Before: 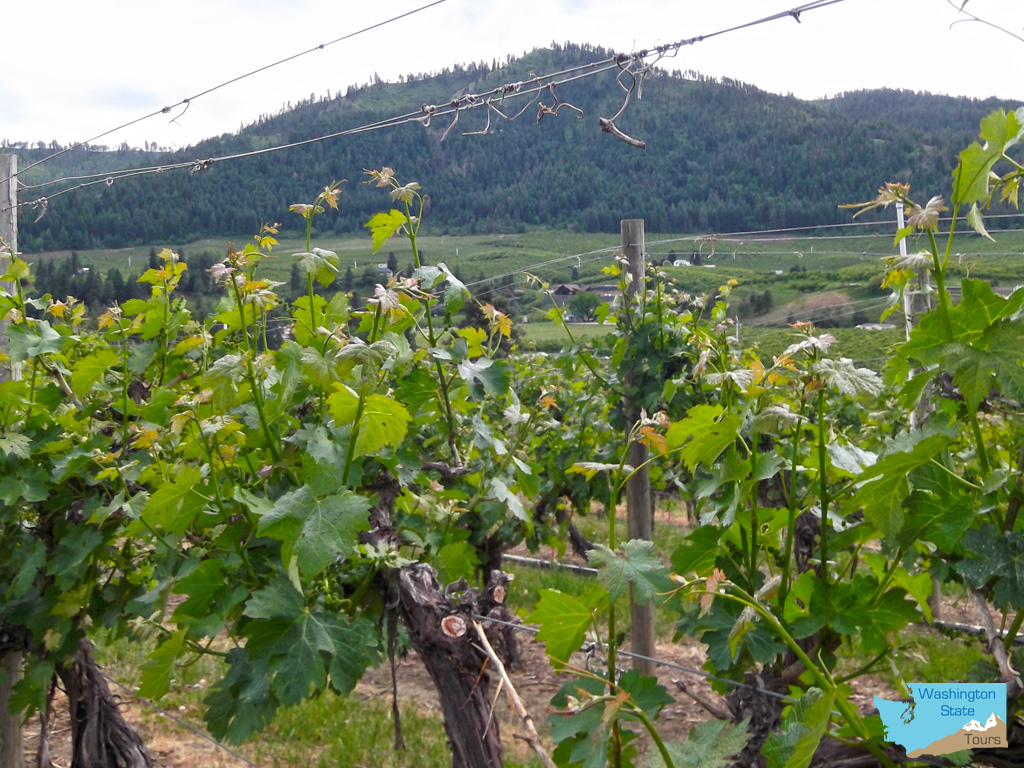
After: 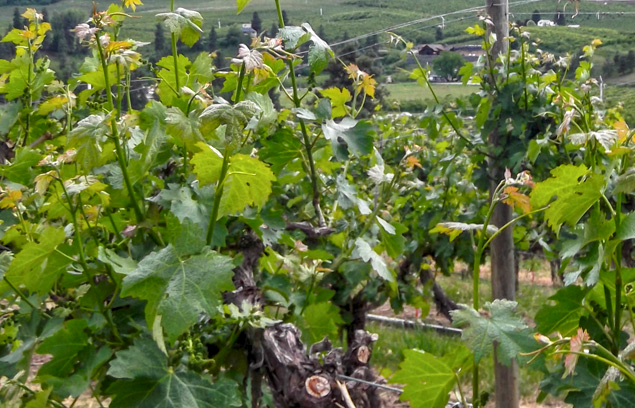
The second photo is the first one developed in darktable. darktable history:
crop: left 13.312%, top 31.28%, right 24.627%, bottom 15.582%
local contrast: detail 130%
tone curve: curves: ch0 [(0, 0) (0.003, 0.003) (0.011, 0.011) (0.025, 0.025) (0.044, 0.045) (0.069, 0.07) (0.1, 0.101) (0.136, 0.138) (0.177, 0.18) (0.224, 0.228) (0.277, 0.281) (0.335, 0.34) (0.399, 0.405) (0.468, 0.475) (0.543, 0.551) (0.623, 0.633) (0.709, 0.72) (0.801, 0.813) (0.898, 0.907) (1, 1)], preserve colors none
tone equalizer: on, module defaults
